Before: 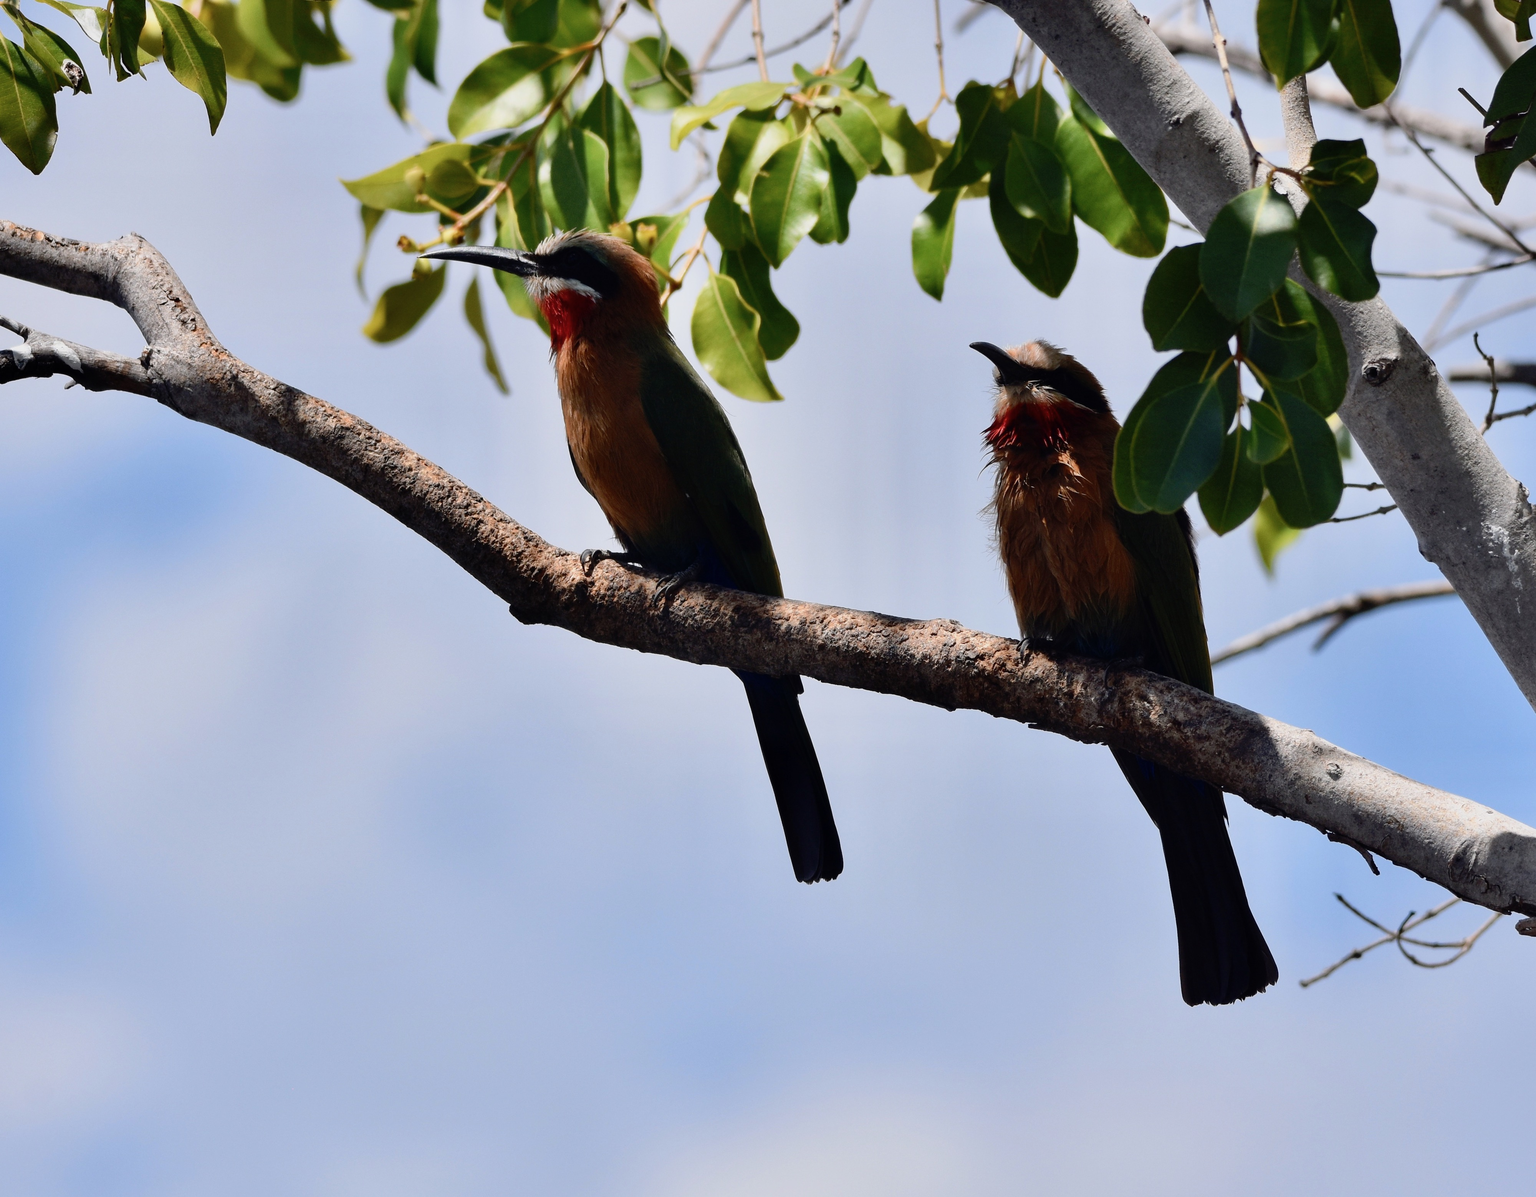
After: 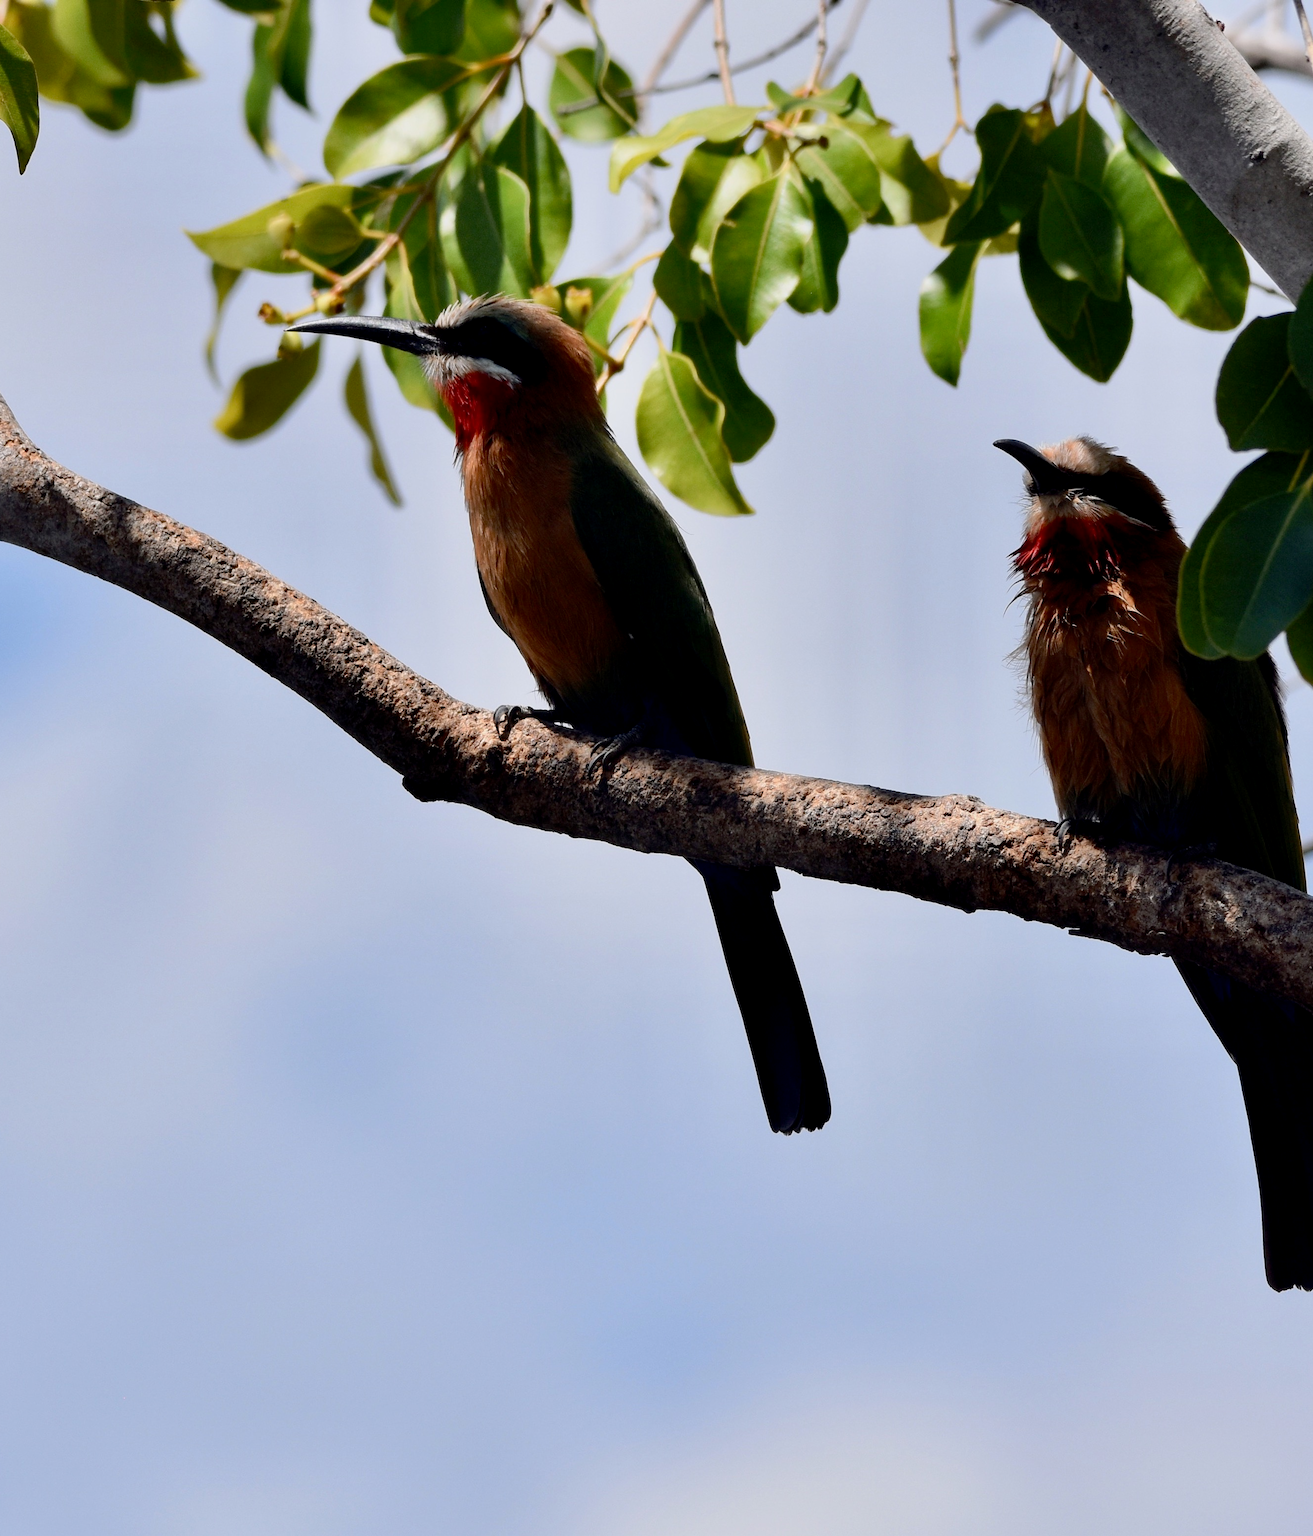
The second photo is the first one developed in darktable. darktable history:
crop and rotate: left 12.784%, right 20.606%
